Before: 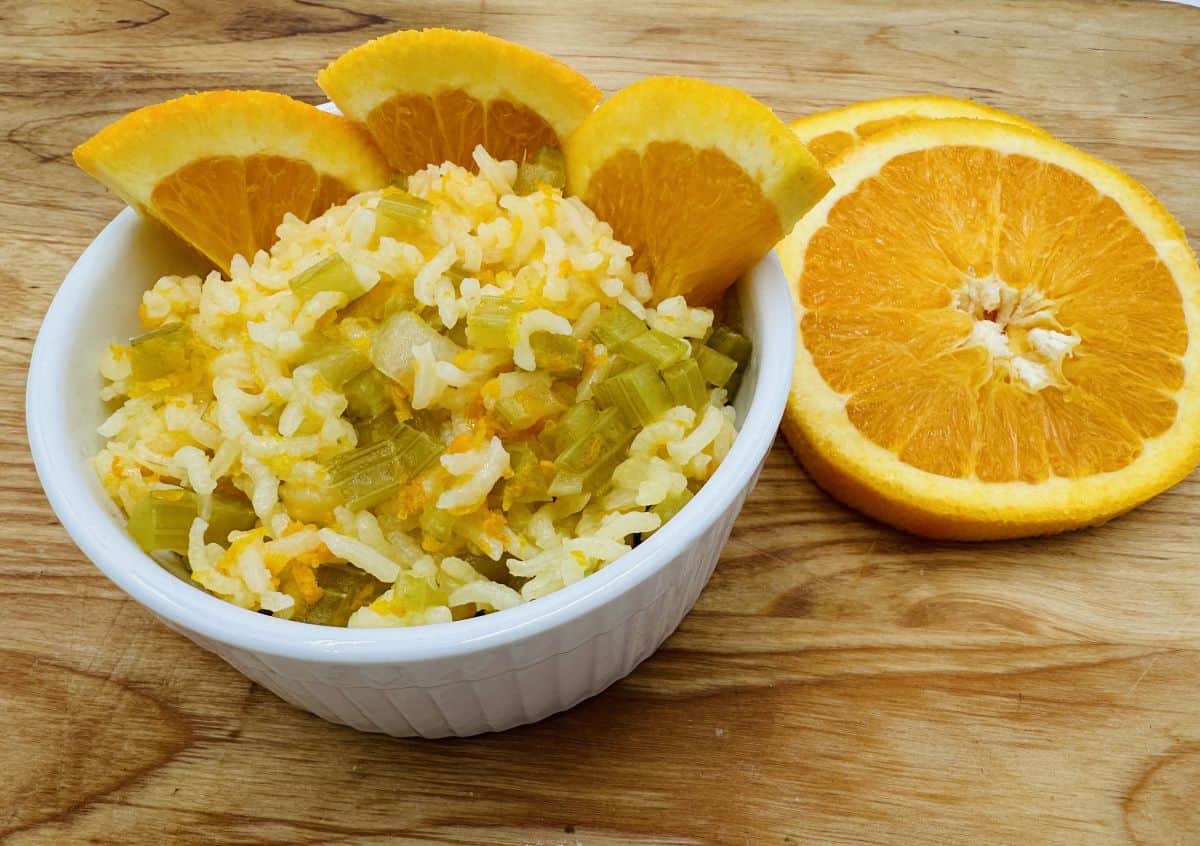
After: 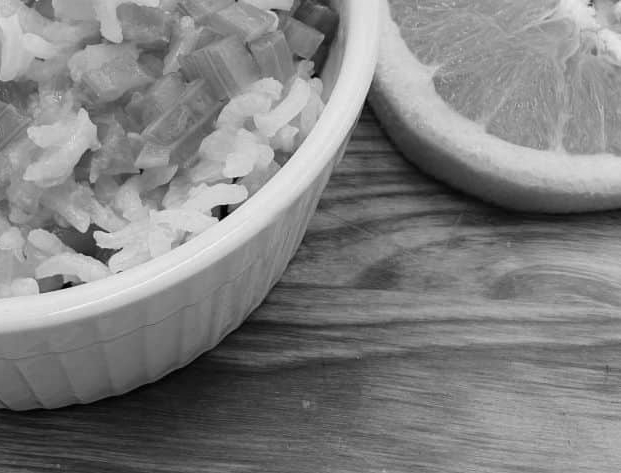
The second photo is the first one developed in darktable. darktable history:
crop: left 34.479%, top 38.822%, right 13.718%, bottom 5.172%
monochrome: a -4.13, b 5.16, size 1
